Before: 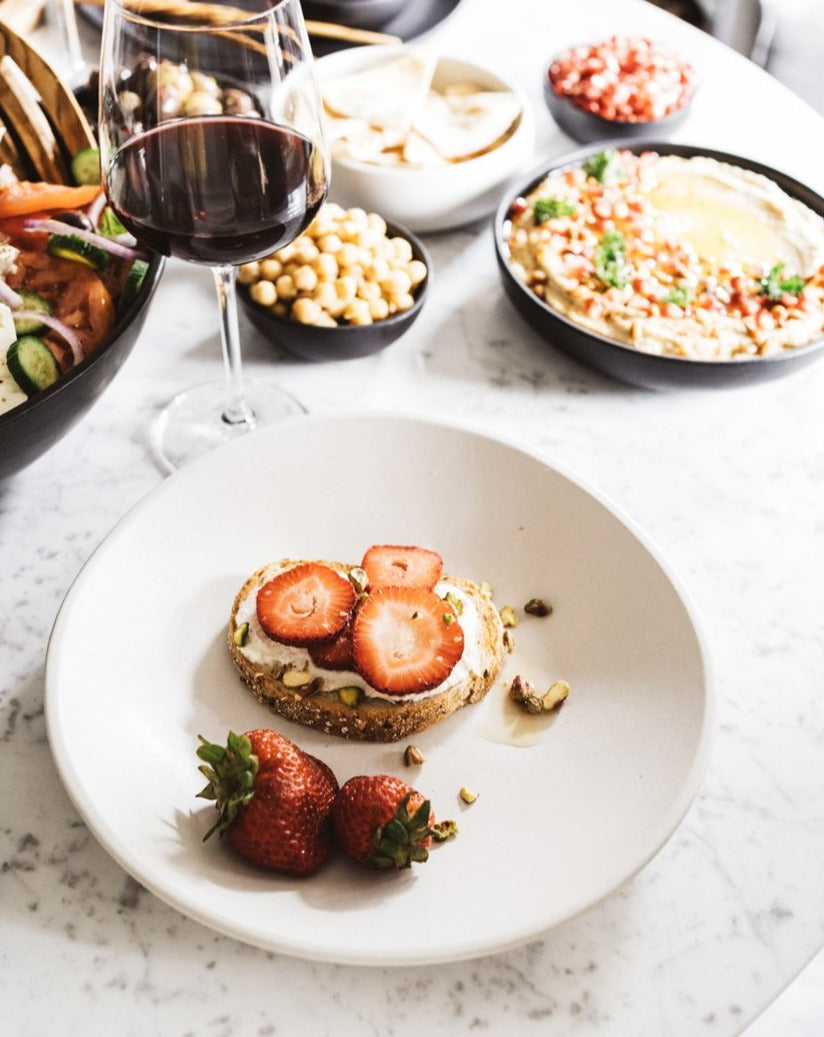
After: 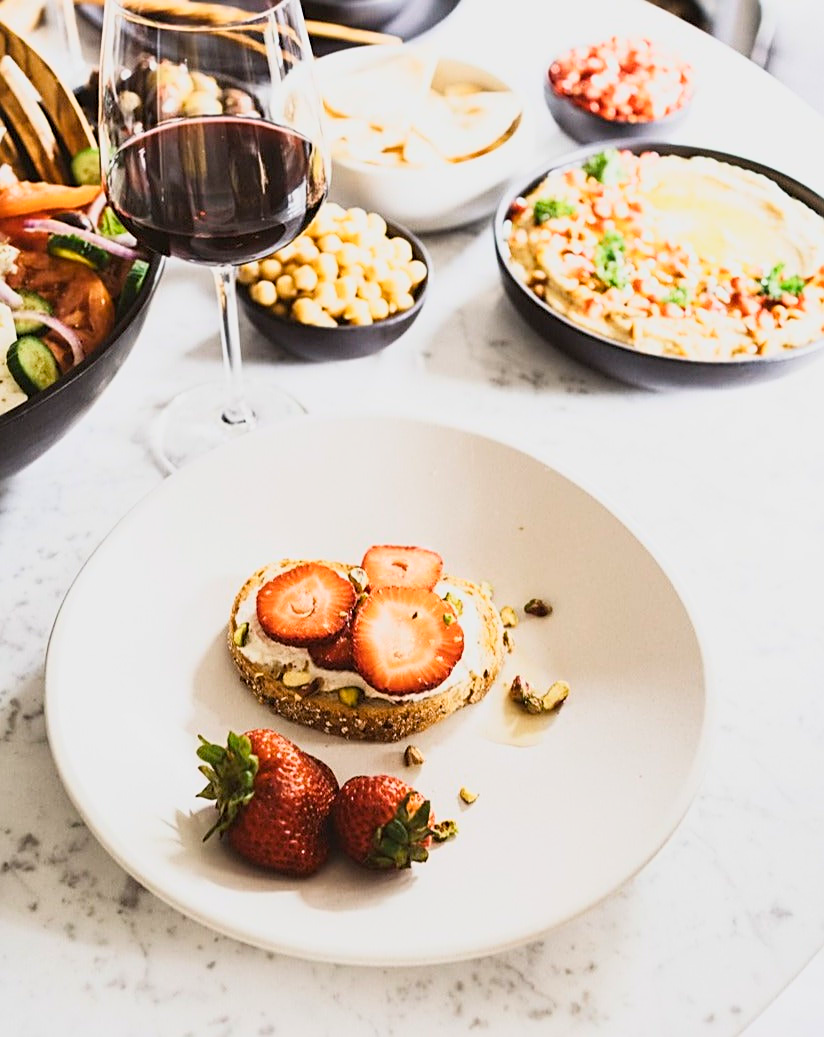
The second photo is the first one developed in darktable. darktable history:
exposure: exposure -0.152 EV, compensate highlight preservation false
base curve: curves: ch0 [(0, 0) (0.088, 0.125) (0.176, 0.251) (0.354, 0.501) (0.613, 0.749) (1, 0.877)]
sharpen: on, module defaults
color balance rgb: perceptual saturation grading › global saturation -2.379%, perceptual saturation grading › highlights -6.982%, perceptual saturation grading › mid-tones 7.39%, perceptual saturation grading › shadows 4.613%, perceptual brilliance grading › global brilliance 2.271%, perceptual brilliance grading › highlights -3.74%, global vibrance 34.153%
